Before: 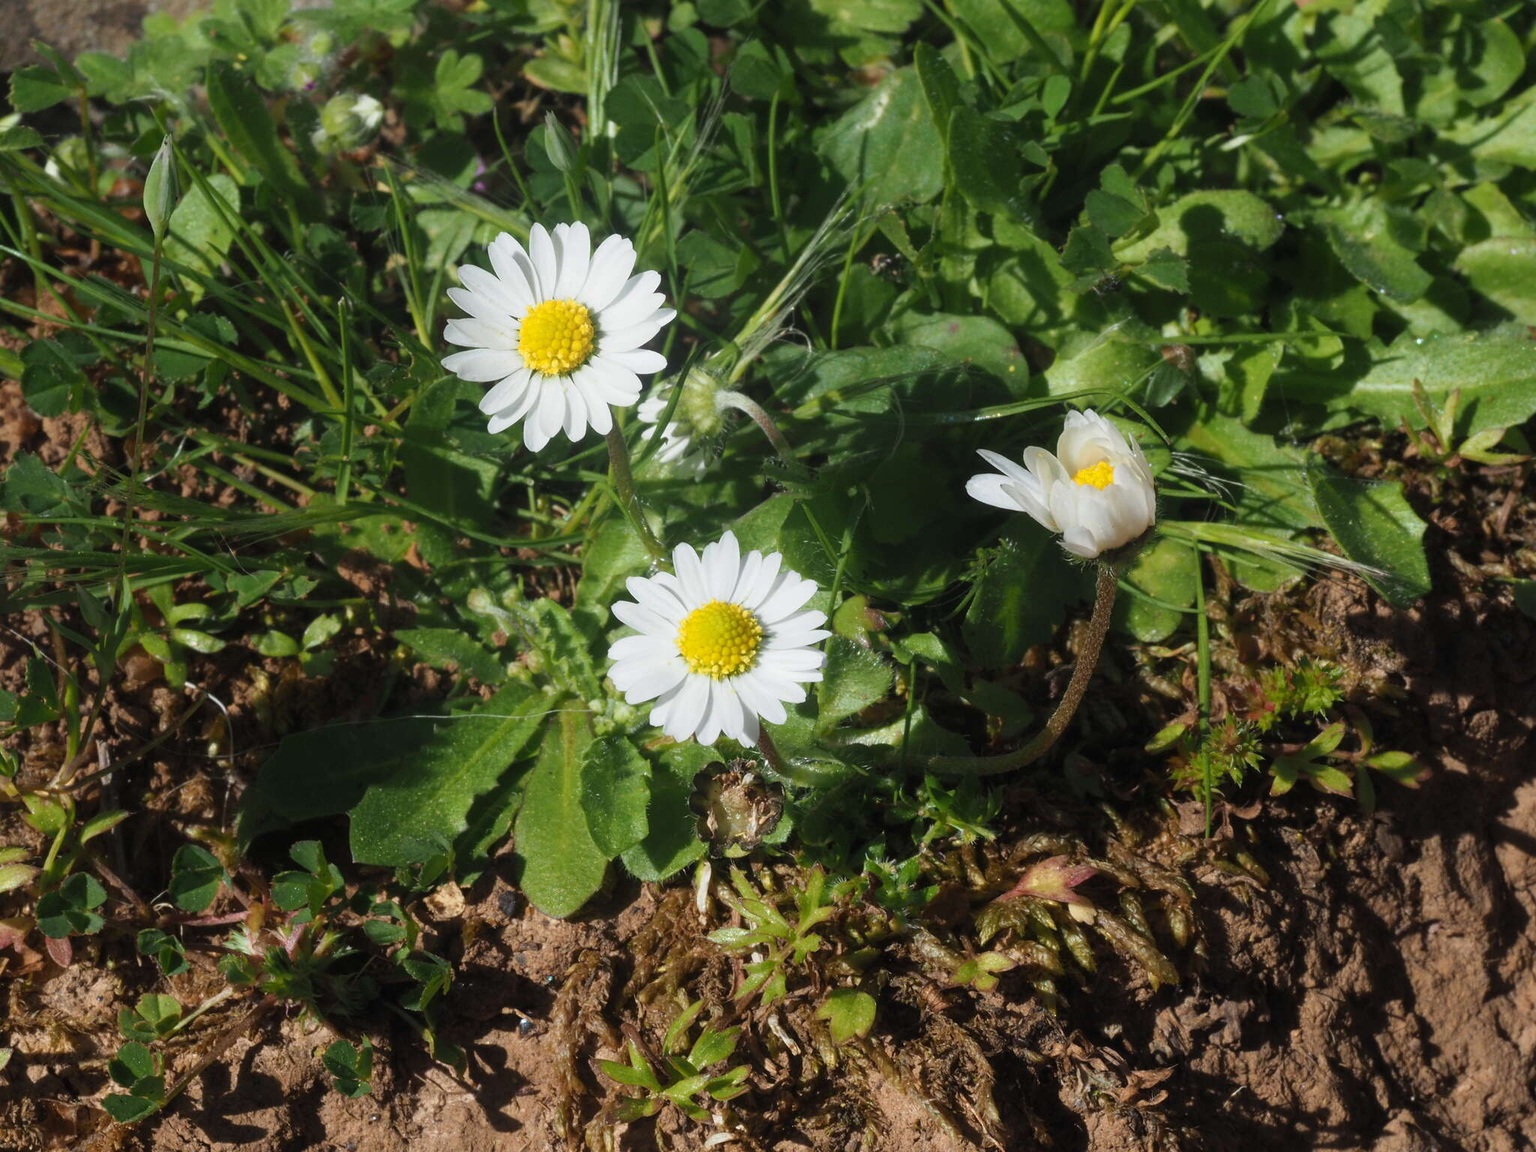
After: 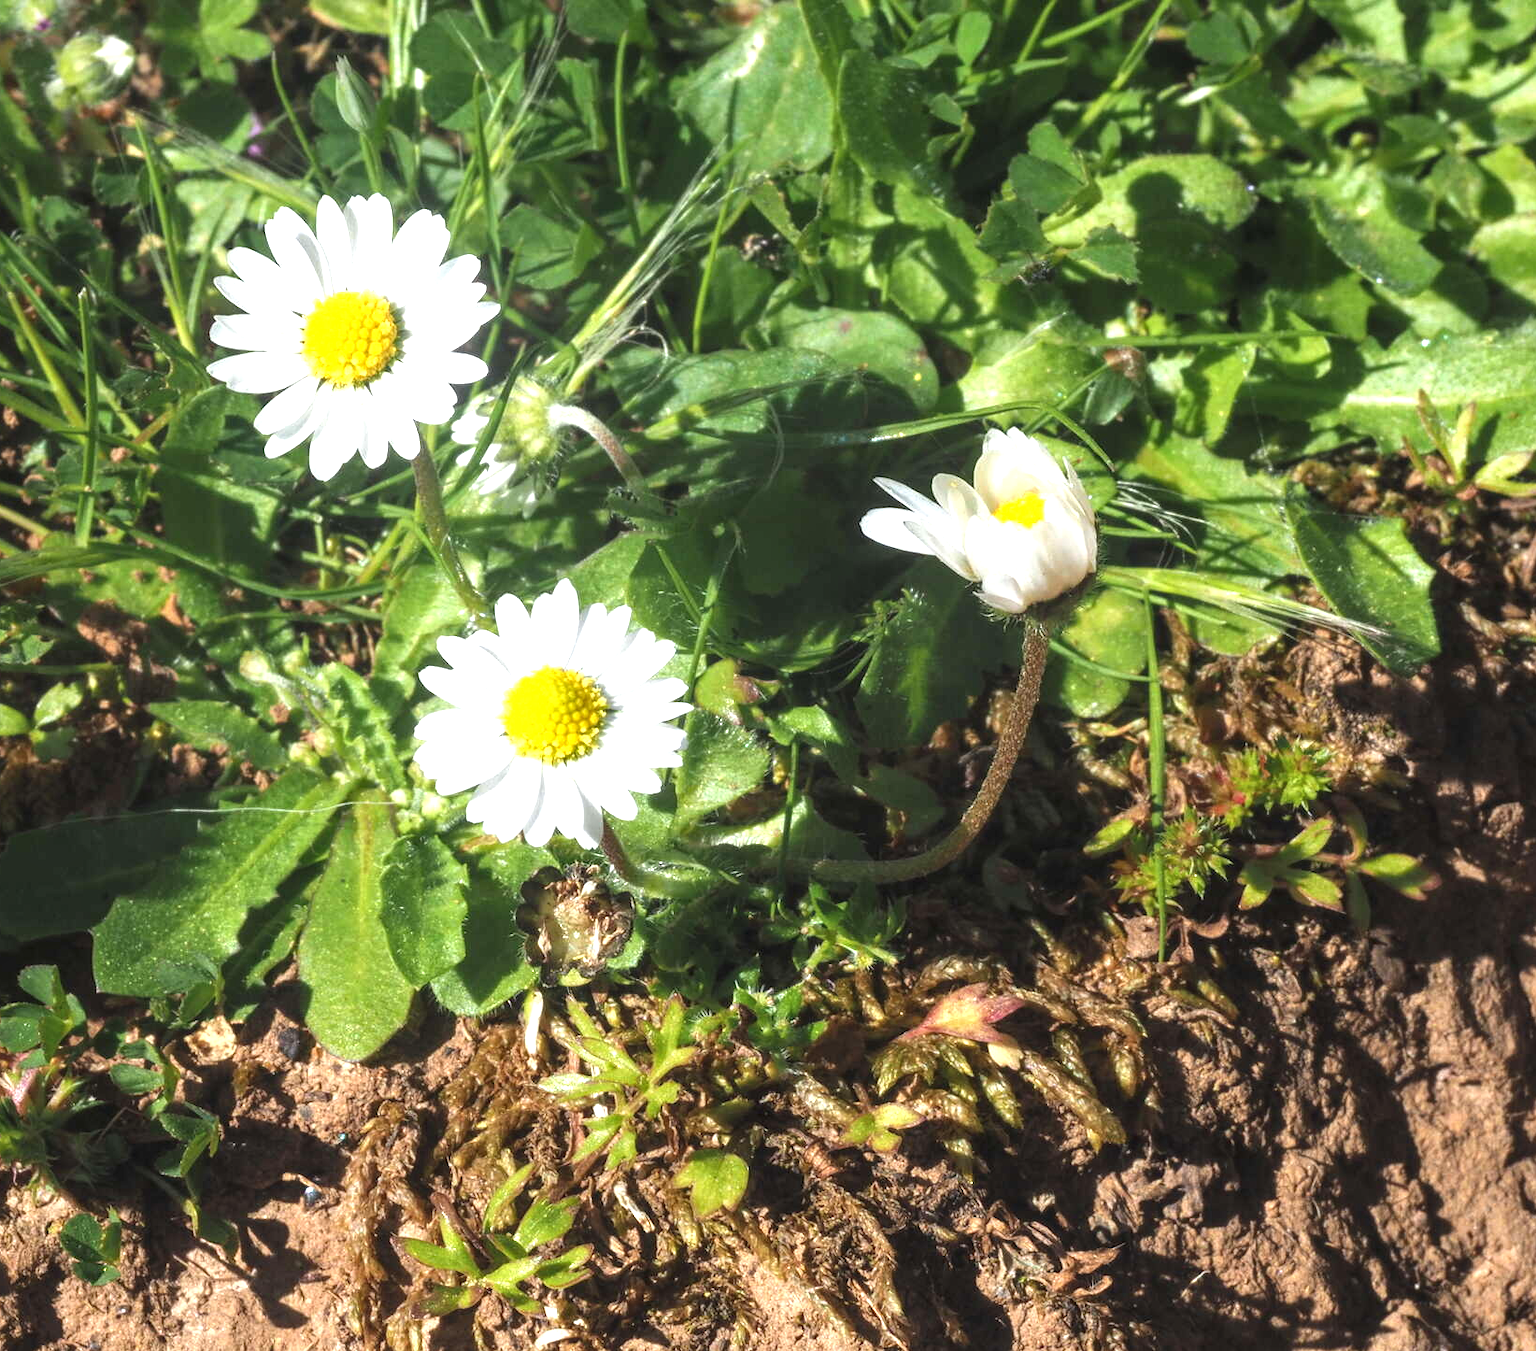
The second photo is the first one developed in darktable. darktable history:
exposure: black level correction -0.002, exposure 1.115 EV, compensate highlight preservation false
local contrast: on, module defaults
crop and rotate: left 17.959%, top 5.771%, right 1.742%
